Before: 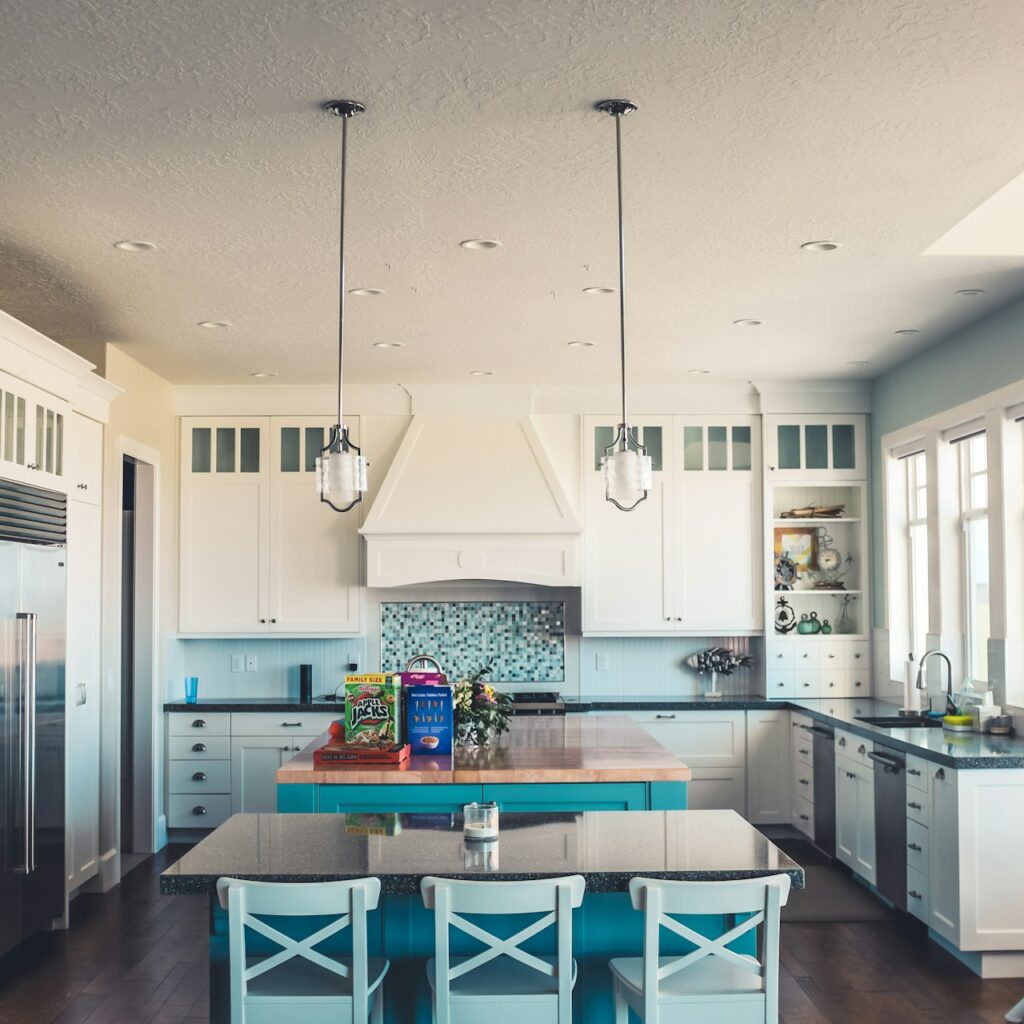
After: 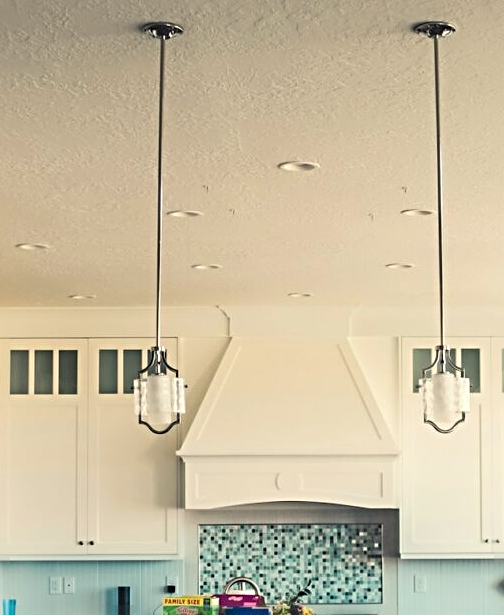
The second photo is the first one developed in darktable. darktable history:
crop: left 17.835%, top 7.675%, right 32.881%, bottom 32.213%
sharpen: radius 4
white balance: red 1.029, blue 0.92
